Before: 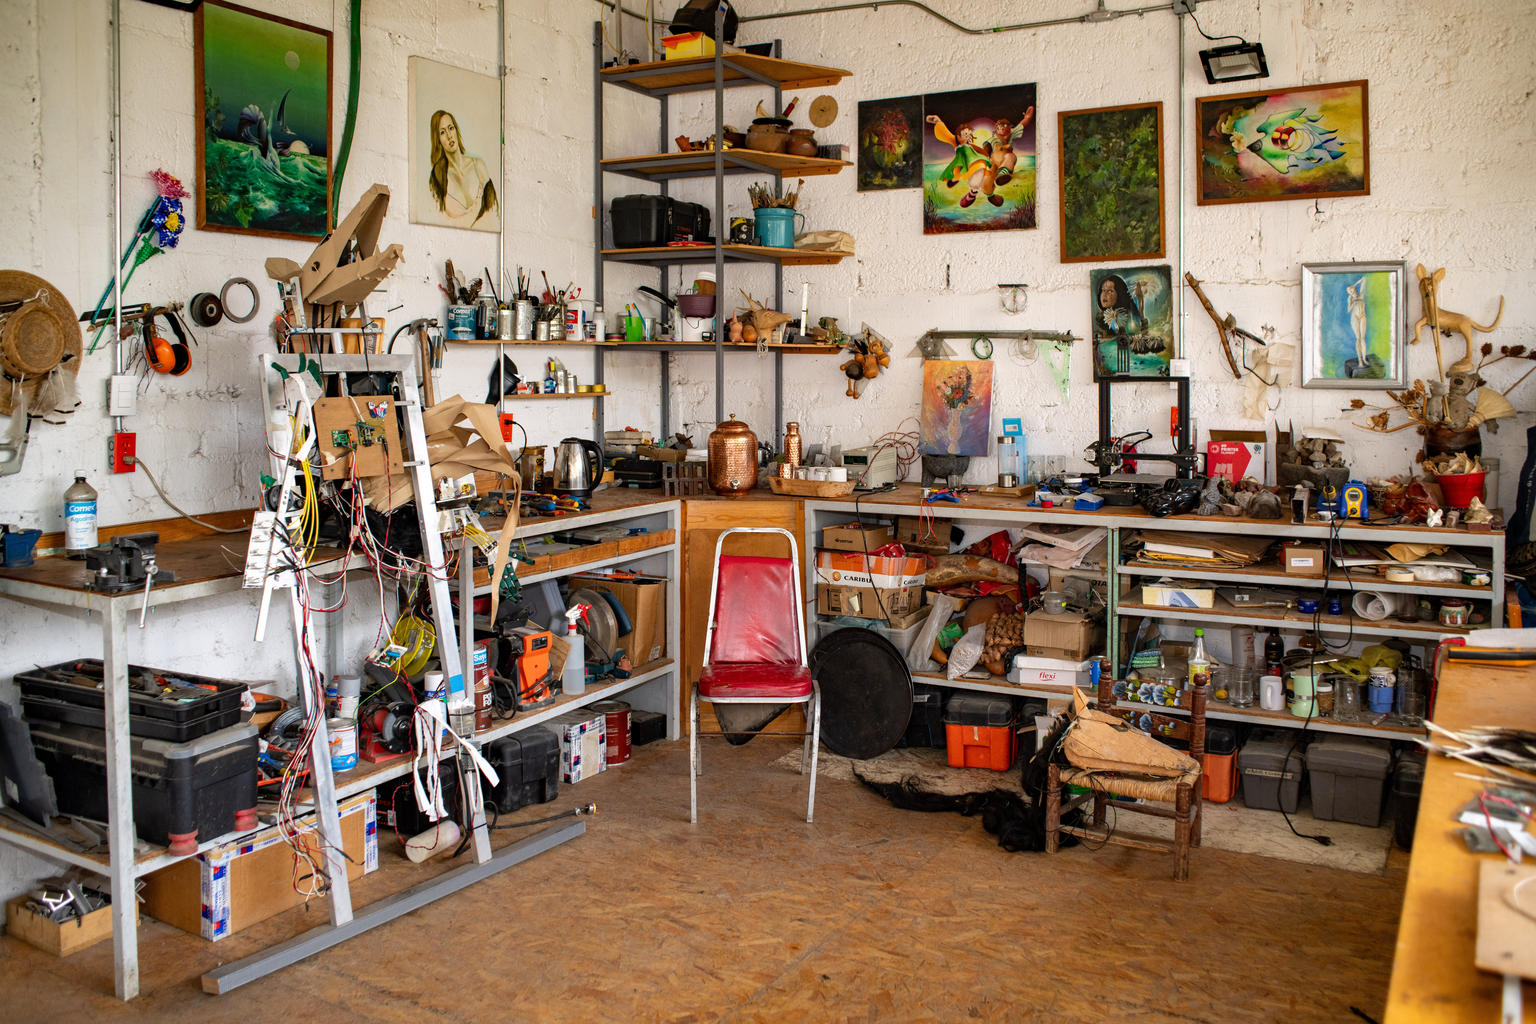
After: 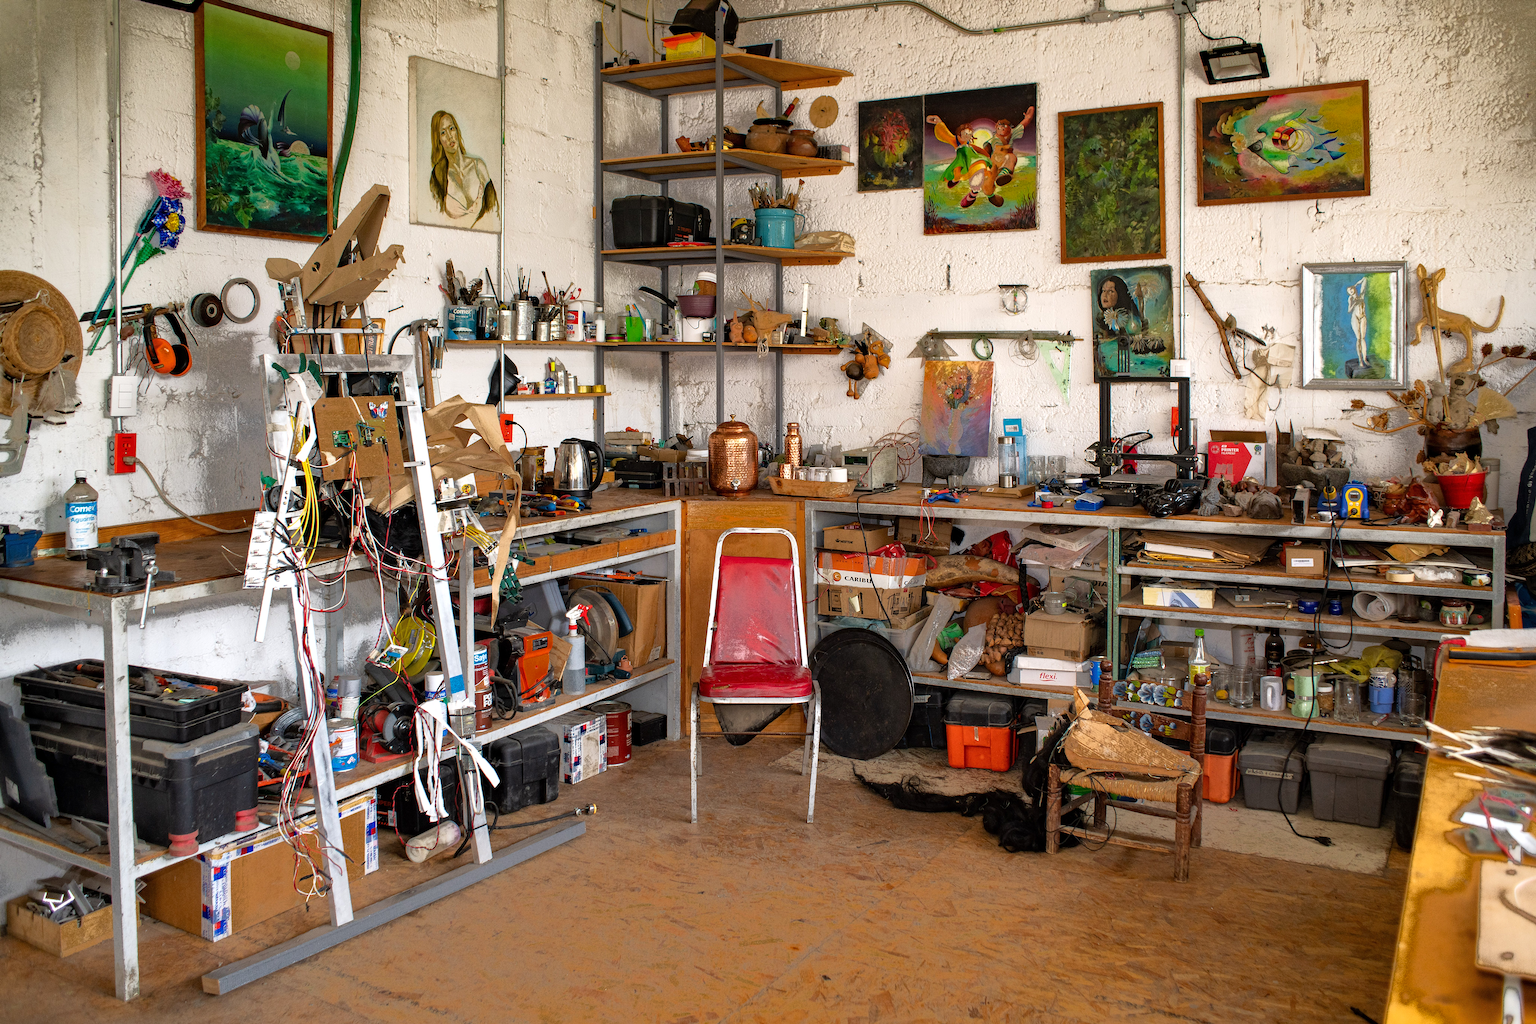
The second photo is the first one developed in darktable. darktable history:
exposure: exposure 0.178 EV, compensate exposure bias true, compensate highlight preservation false
sharpen: on, module defaults
fill light: exposure -0.73 EV, center 0.69, width 2.2
